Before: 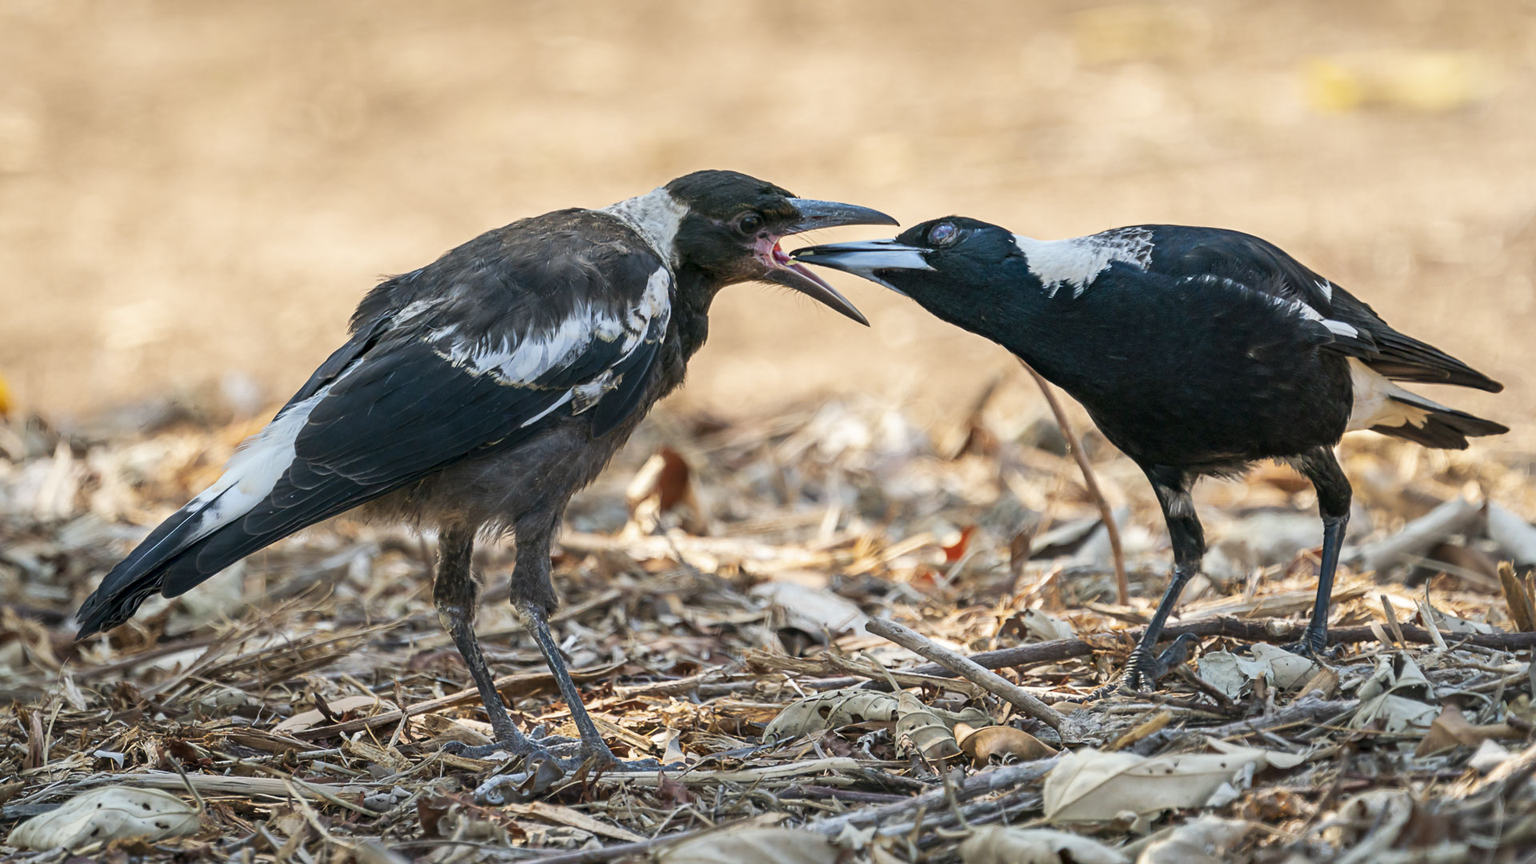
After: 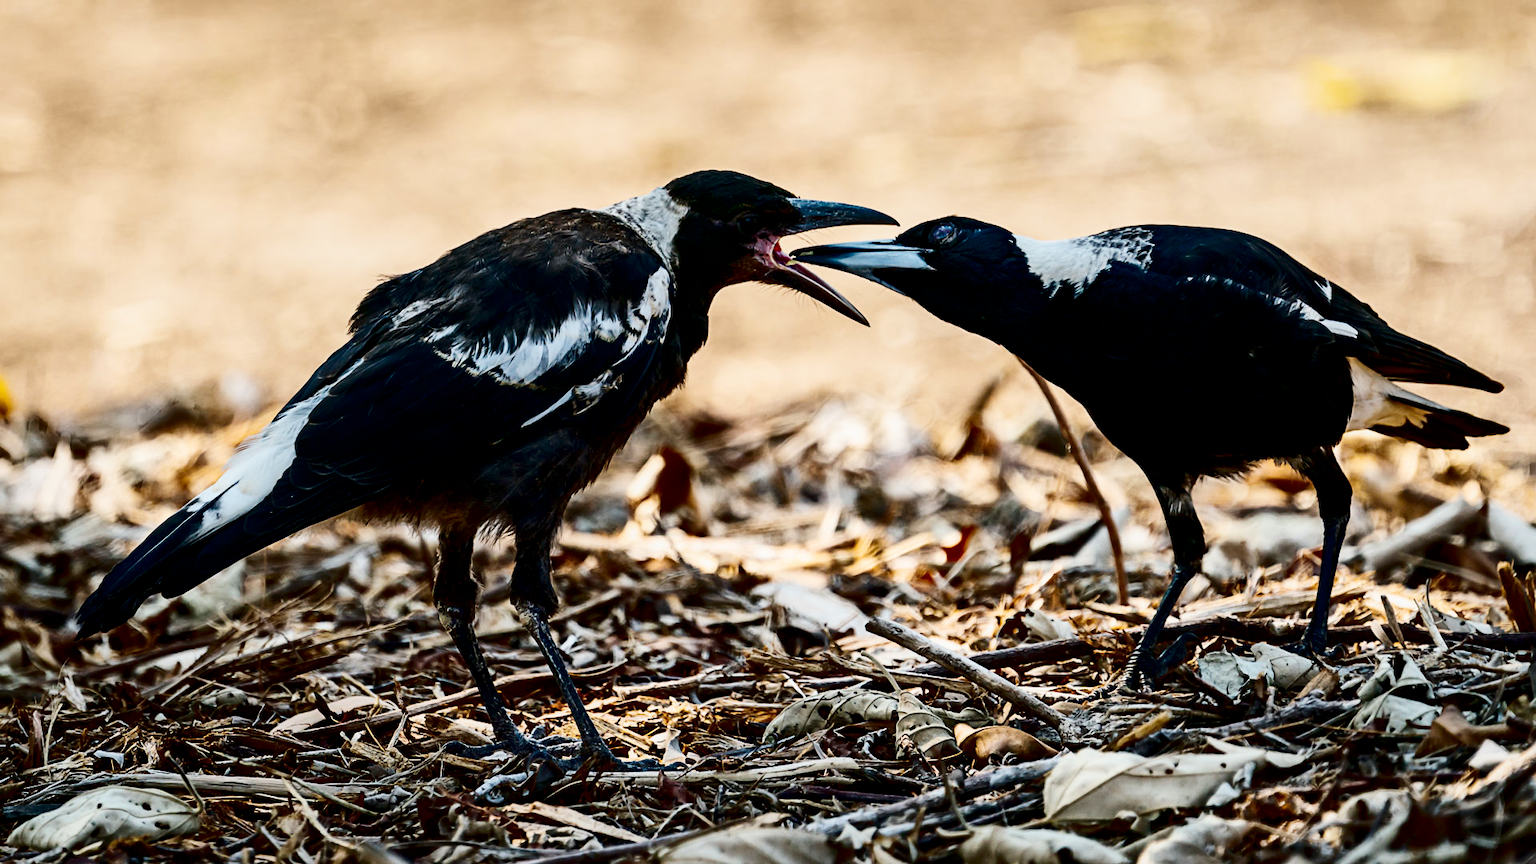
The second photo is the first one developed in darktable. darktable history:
color balance rgb: perceptual saturation grading › global saturation 30%, global vibrance 10%
filmic rgb: middle gray luminance 29%, black relative exposure -10.3 EV, white relative exposure 5.5 EV, threshold 6 EV, target black luminance 0%, hardness 3.95, latitude 2.04%, contrast 1.132, highlights saturation mix 5%, shadows ↔ highlights balance 15.11%, add noise in highlights 0, preserve chrominance no, color science v3 (2019), use custom middle-gray values true, iterations of high-quality reconstruction 0, contrast in highlights soft, enable highlight reconstruction true
contrast brightness saturation: contrast 0.5, saturation -0.1
local contrast: mode bilateral grid, contrast 25, coarseness 60, detail 151%, midtone range 0.2
